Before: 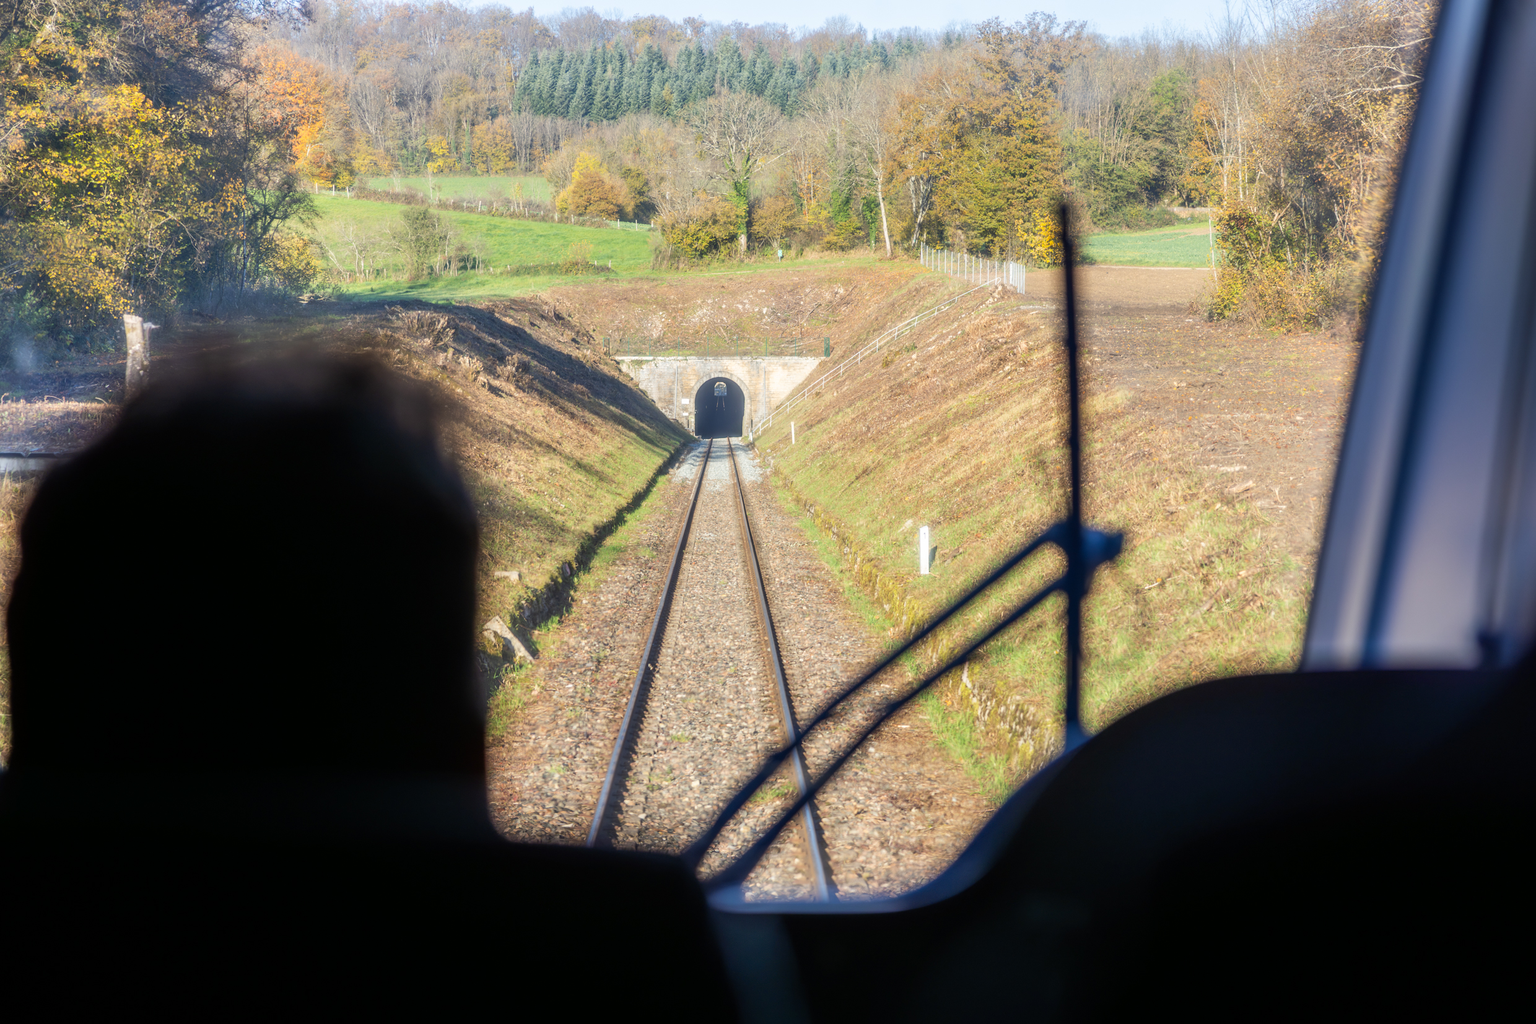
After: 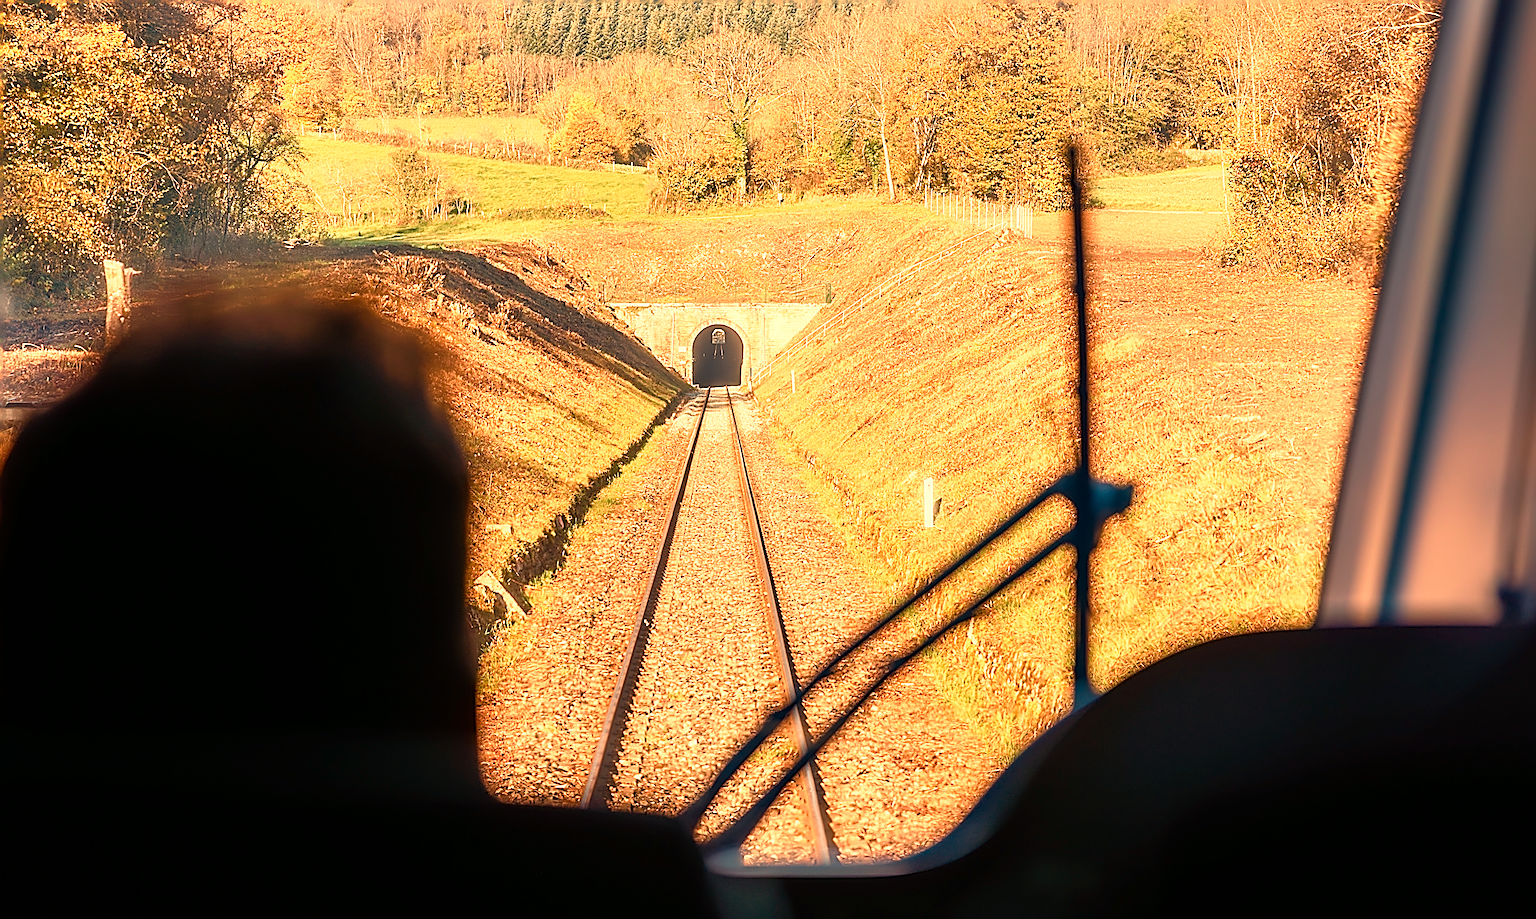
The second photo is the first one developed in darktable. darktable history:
white balance: red 1.467, blue 0.684
color balance rgb: perceptual saturation grading › global saturation 20%, perceptual saturation grading › highlights -25%, perceptual saturation grading › shadows 25%
crop: left 1.507%, top 6.147%, right 1.379%, bottom 6.637%
tone curve: curves: ch0 [(0, 0) (0.003, 0.003) (0.011, 0.012) (0.025, 0.027) (0.044, 0.048) (0.069, 0.076) (0.1, 0.109) (0.136, 0.148) (0.177, 0.194) (0.224, 0.245) (0.277, 0.303) (0.335, 0.366) (0.399, 0.436) (0.468, 0.511) (0.543, 0.593) (0.623, 0.681) (0.709, 0.775) (0.801, 0.875) (0.898, 0.954) (1, 1)], preserve colors none
sharpen: amount 2
